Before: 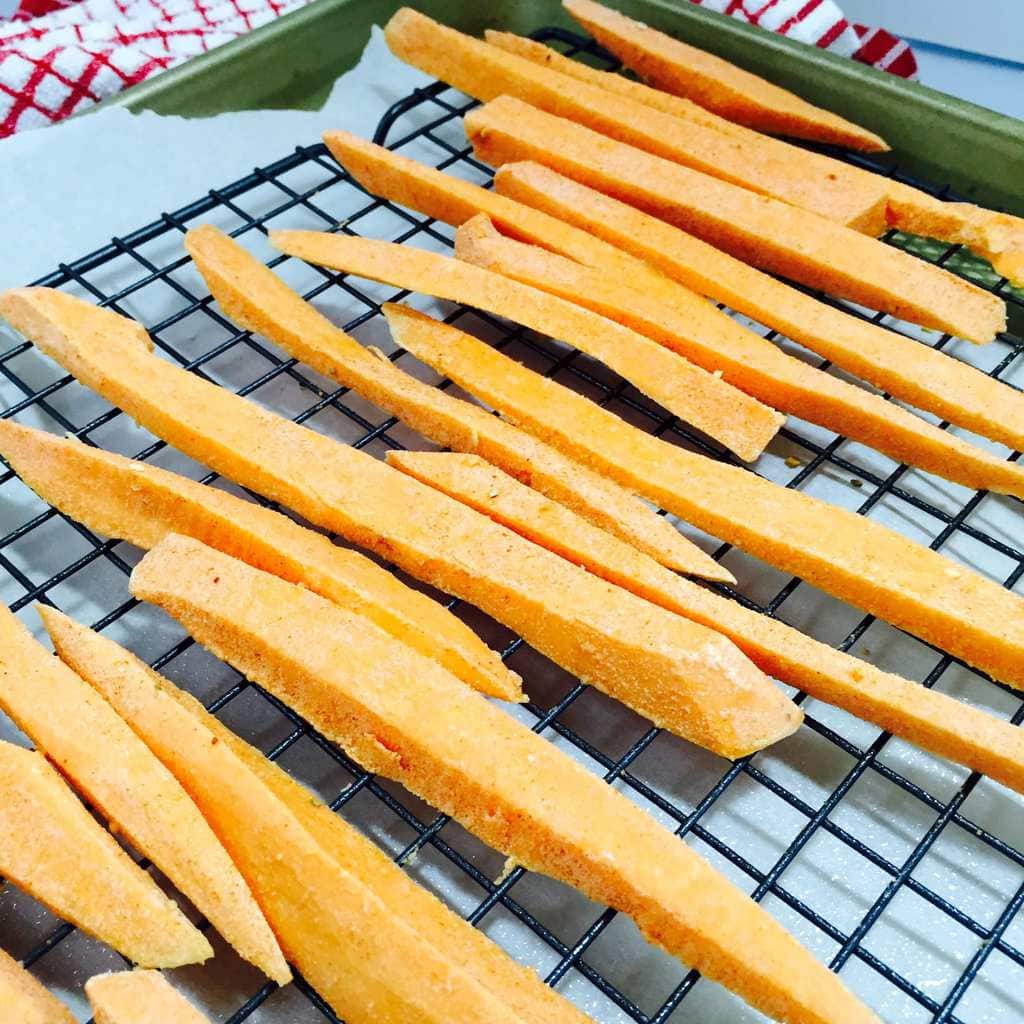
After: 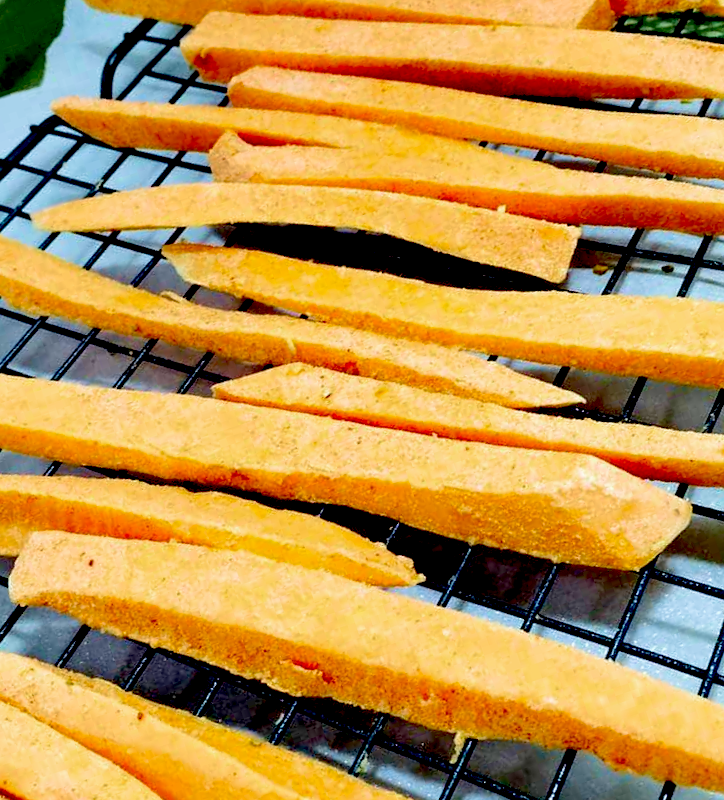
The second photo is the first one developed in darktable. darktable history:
velvia: strength 44.43%
crop and rotate: angle 18.42°, left 6.785%, right 3.781%, bottom 1.145%
exposure: black level correction 0.054, exposure -0.035 EV, compensate highlight preservation false
